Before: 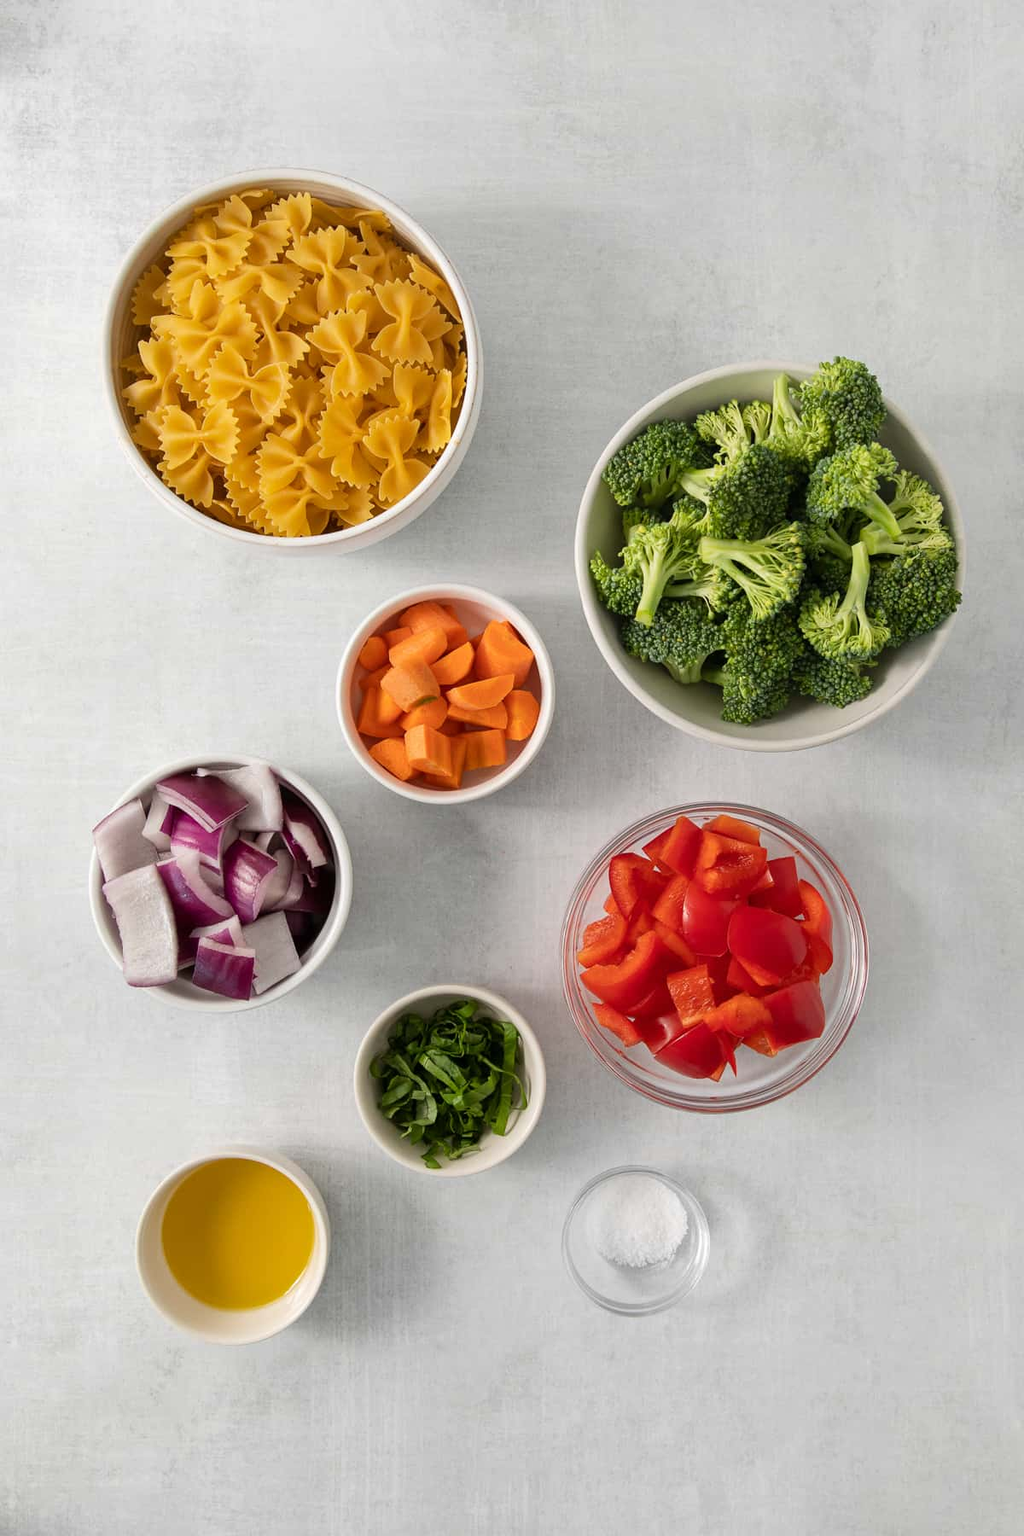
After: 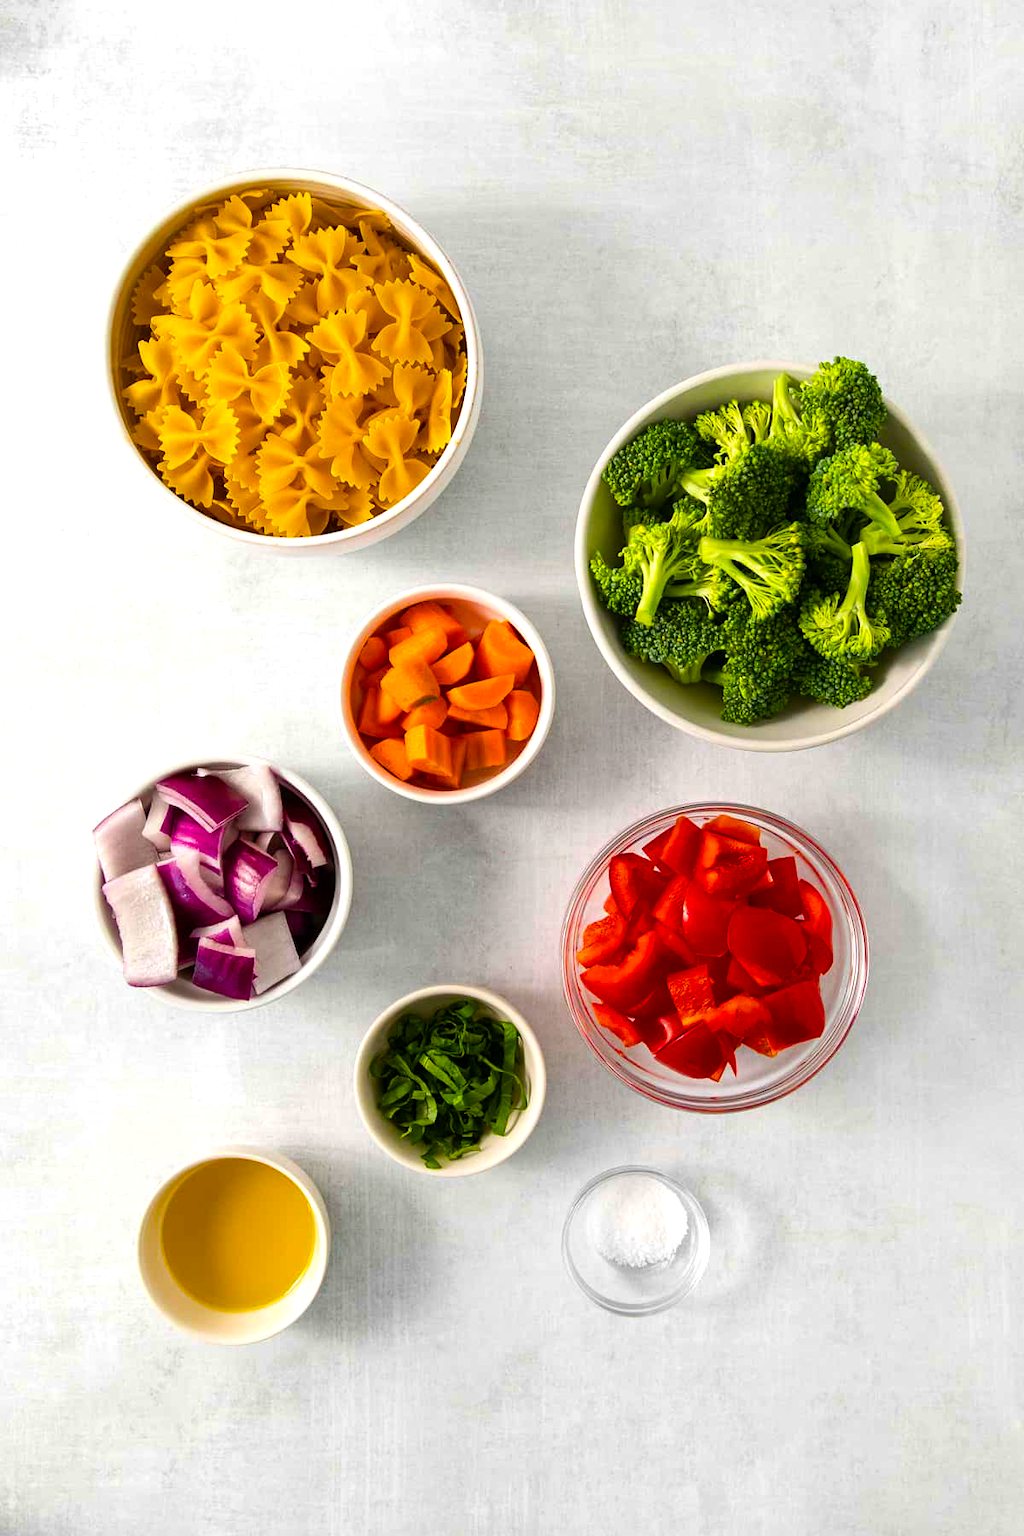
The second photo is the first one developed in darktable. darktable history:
contrast brightness saturation: contrast 0.038, saturation 0.156
color balance rgb: linear chroma grading › global chroma 9.018%, perceptual saturation grading › global saturation 36.761%, perceptual saturation grading › shadows 36.044%, perceptual brilliance grading › highlights 13.624%, perceptual brilliance grading › mid-tones 7.714%, perceptual brilliance grading › shadows -16.709%
